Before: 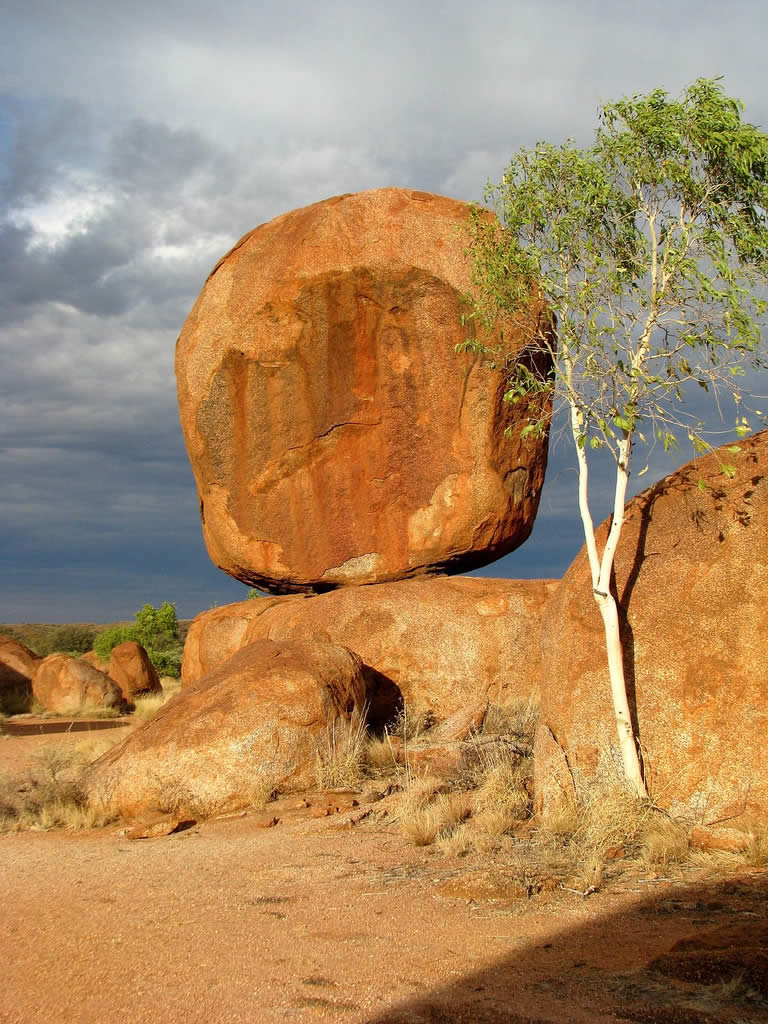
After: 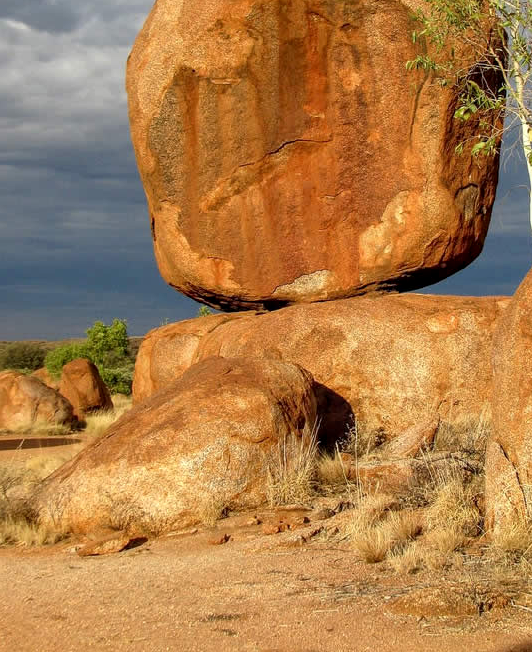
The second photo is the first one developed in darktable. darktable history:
local contrast: on, module defaults
crop: left 6.488%, top 27.668%, right 24.183%, bottom 8.656%
